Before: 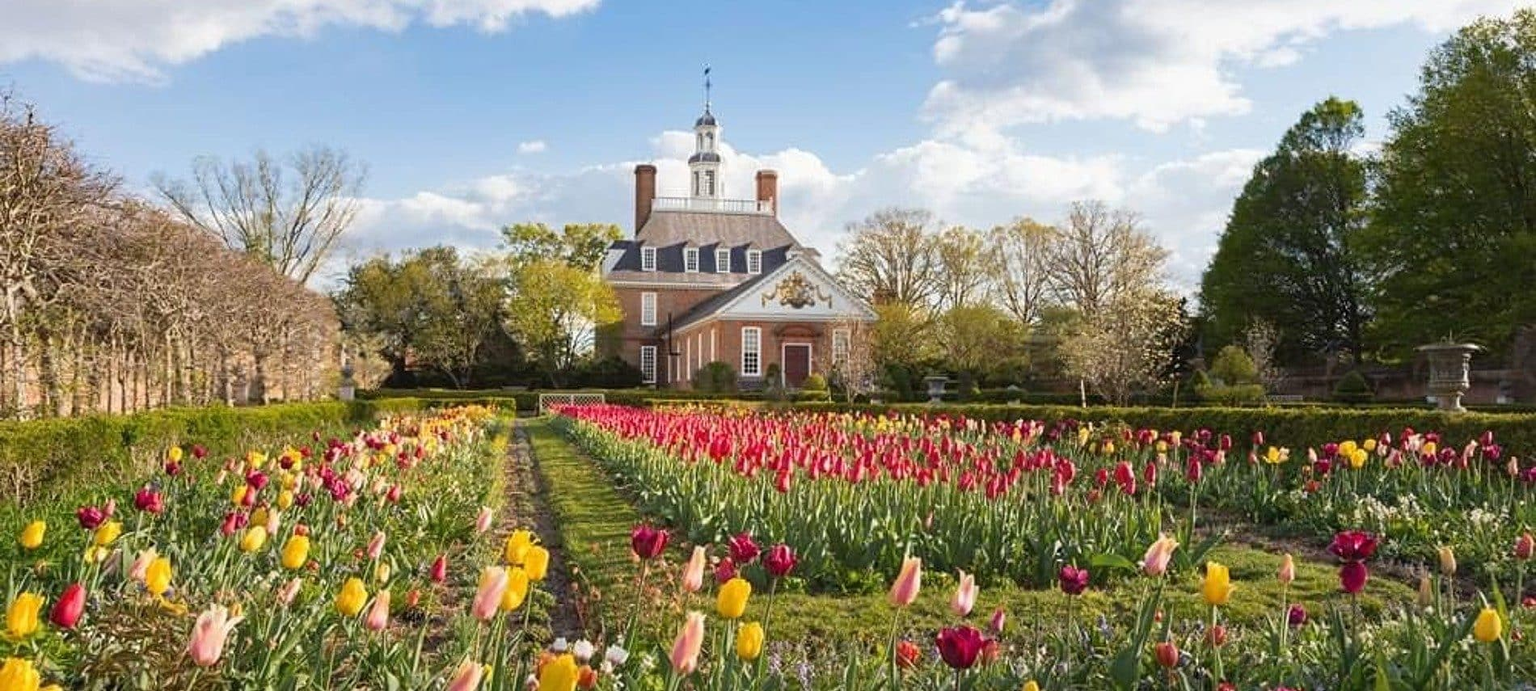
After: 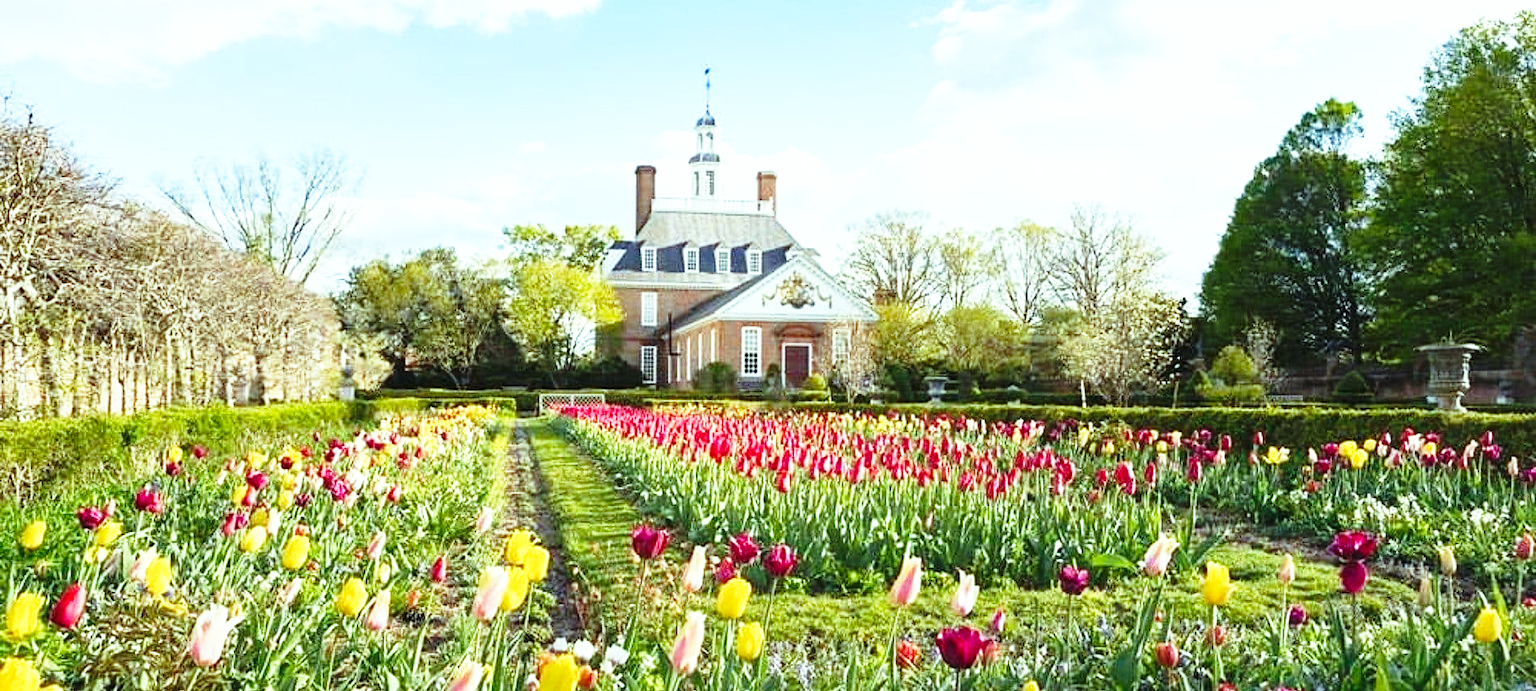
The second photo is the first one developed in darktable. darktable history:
color balance: mode lift, gamma, gain (sRGB), lift [0.997, 0.979, 1.021, 1.011], gamma [1, 1.084, 0.916, 0.998], gain [1, 0.87, 1.13, 1.101], contrast 4.55%, contrast fulcrum 38.24%, output saturation 104.09%
base curve: curves: ch0 [(0, 0) (0.026, 0.03) (0.109, 0.232) (0.351, 0.748) (0.669, 0.968) (1, 1)], preserve colors none
